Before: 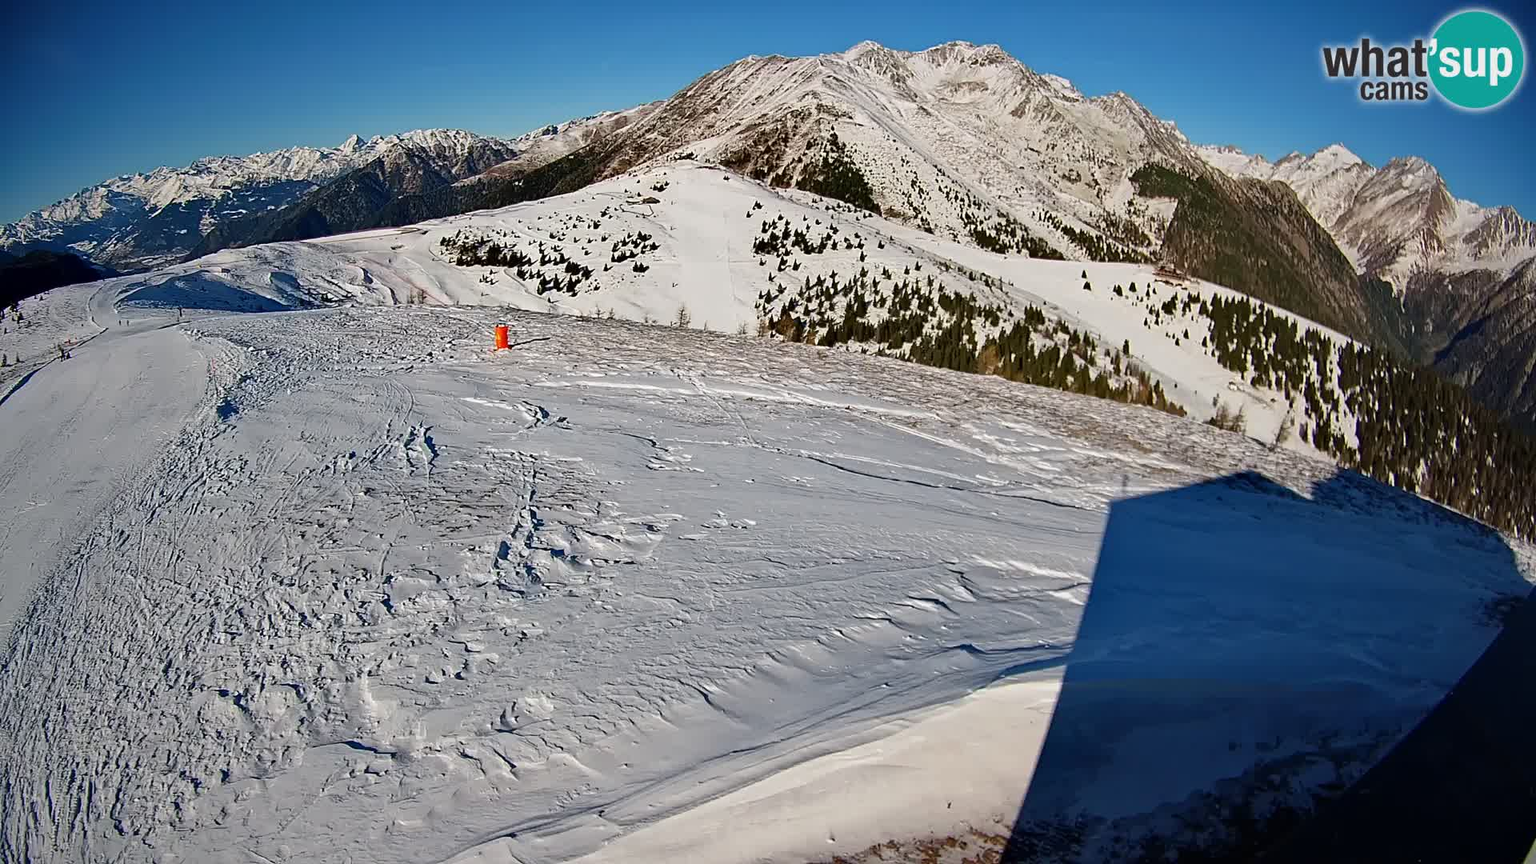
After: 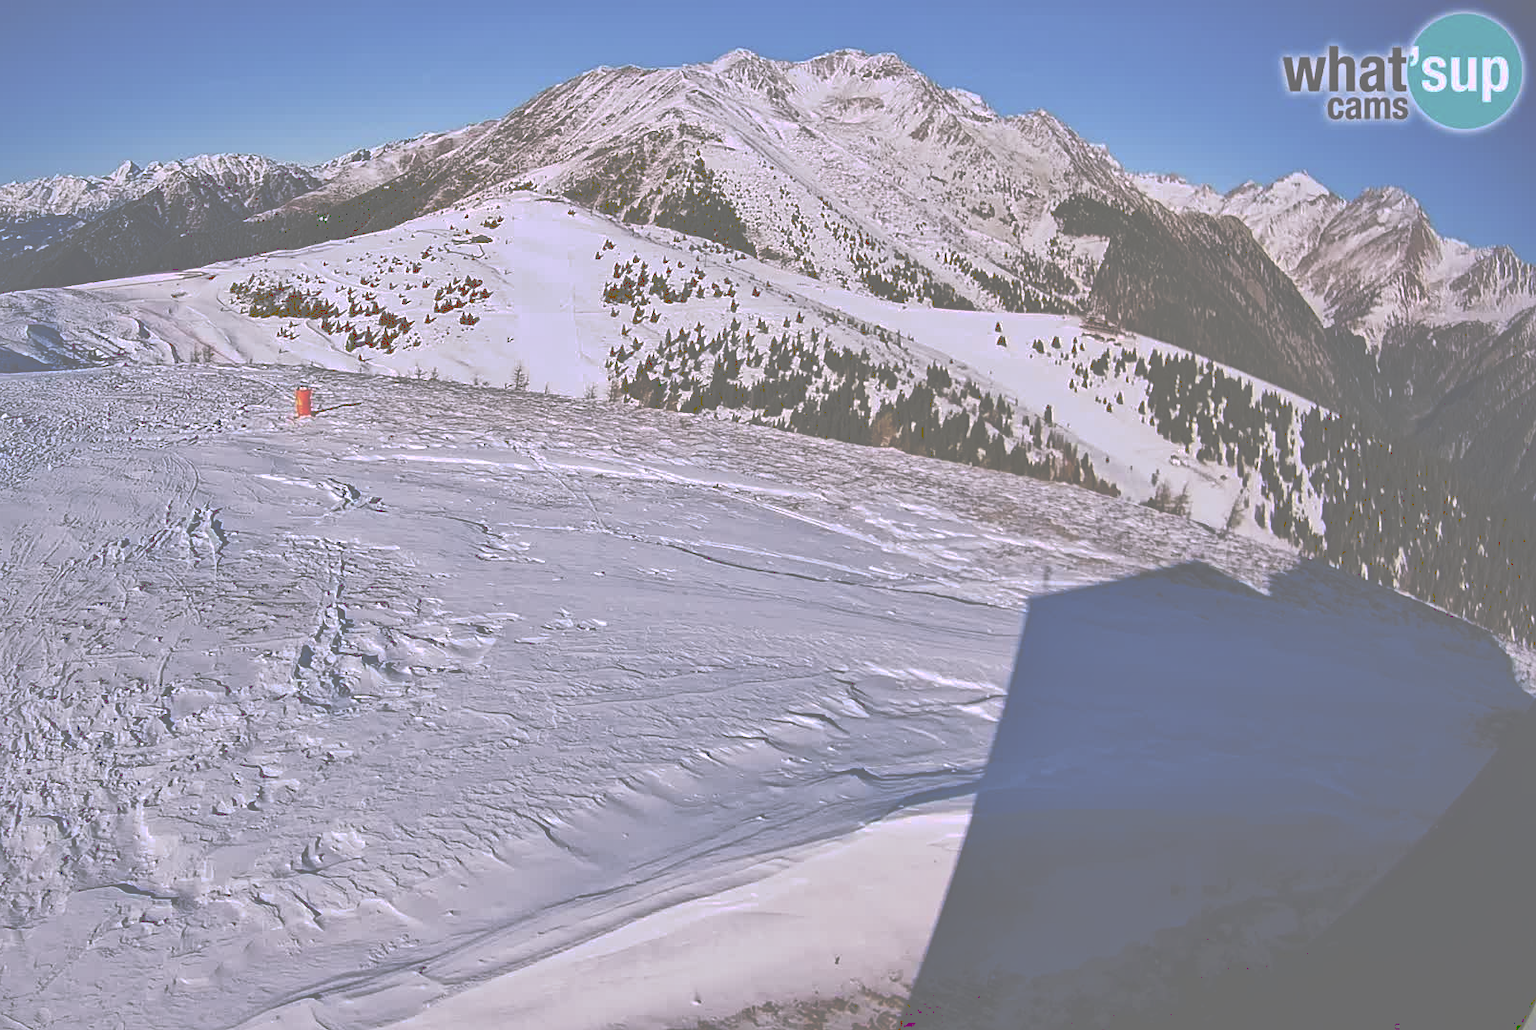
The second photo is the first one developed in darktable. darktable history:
local contrast: mode bilateral grid, contrast 20, coarseness 50, detail 132%, midtone range 0.2
crop: left 16.145%
white balance: red 1.042, blue 1.17
tone curve: curves: ch0 [(0, 0) (0.003, 0.453) (0.011, 0.457) (0.025, 0.457) (0.044, 0.463) (0.069, 0.464) (0.1, 0.471) (0.136, 0.475) (0.177, 0.481) (0.224, 0.486) (0.277, 0.496) (0.335, 0.515) (0.399, 0.544) (0.468, 0.577) (0.543, 0.621) (0.623, 0.67) (0.709, 0.73) (0.801, 0.788) (0.898, 0.848) (1, 1)], preserve colors none
